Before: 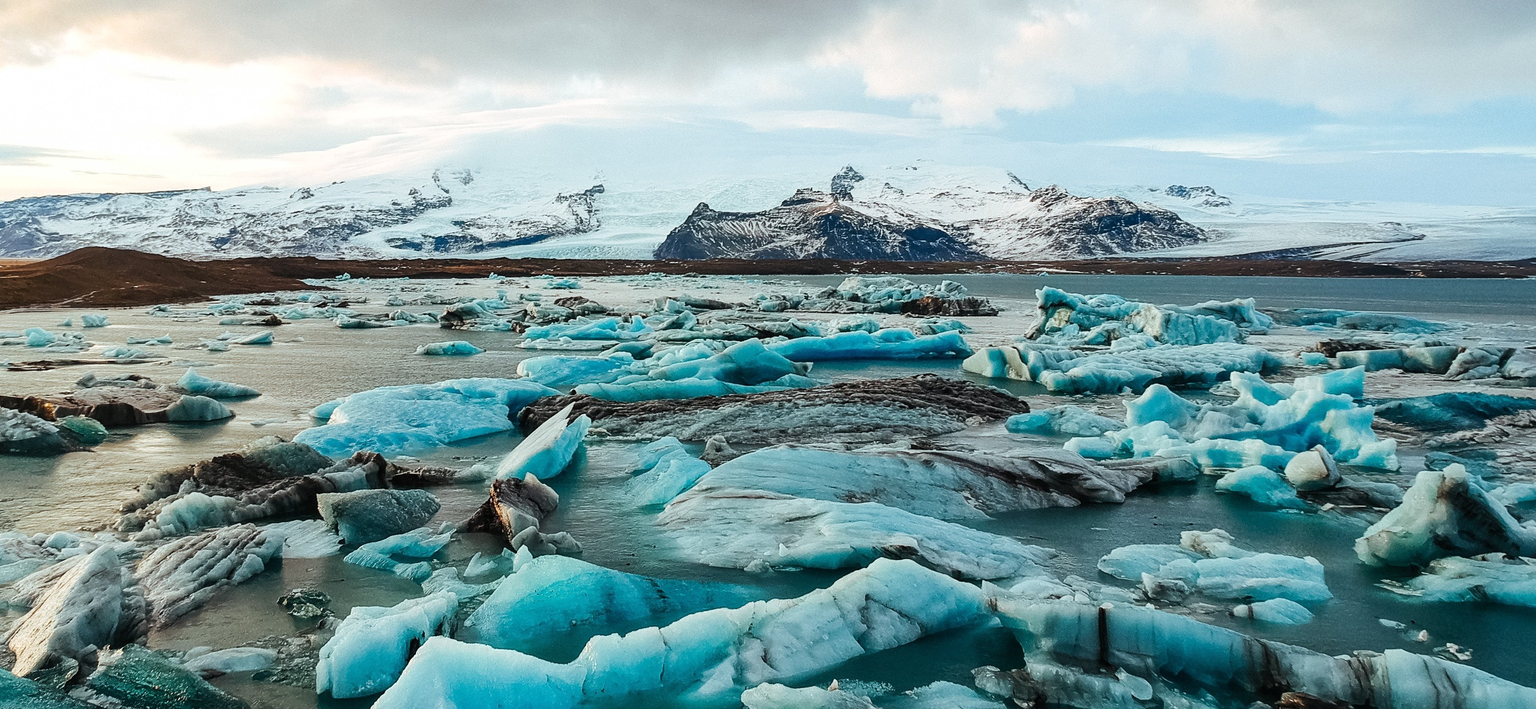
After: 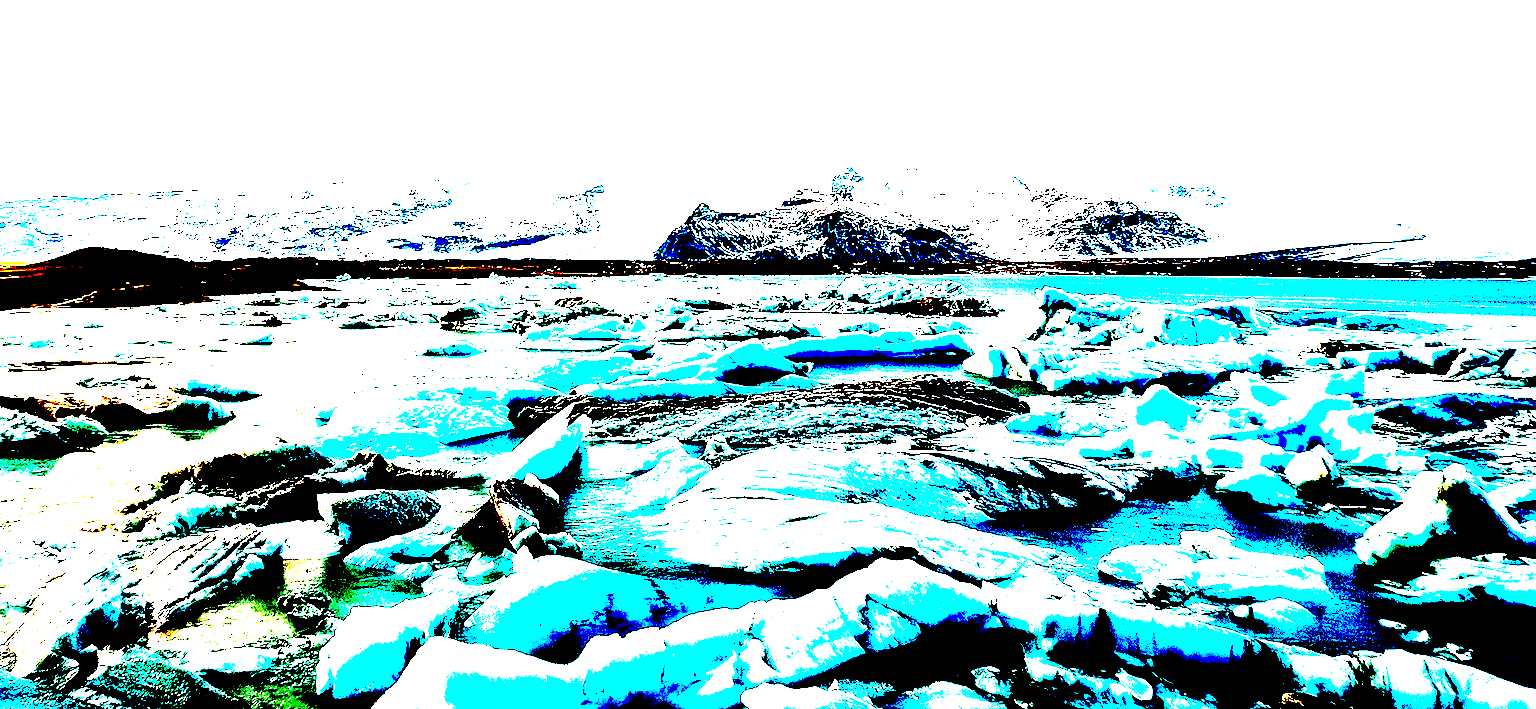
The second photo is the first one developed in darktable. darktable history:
exposure: black level correction 0.1, exposure 3.013 EV, compensate highlight preservation false
